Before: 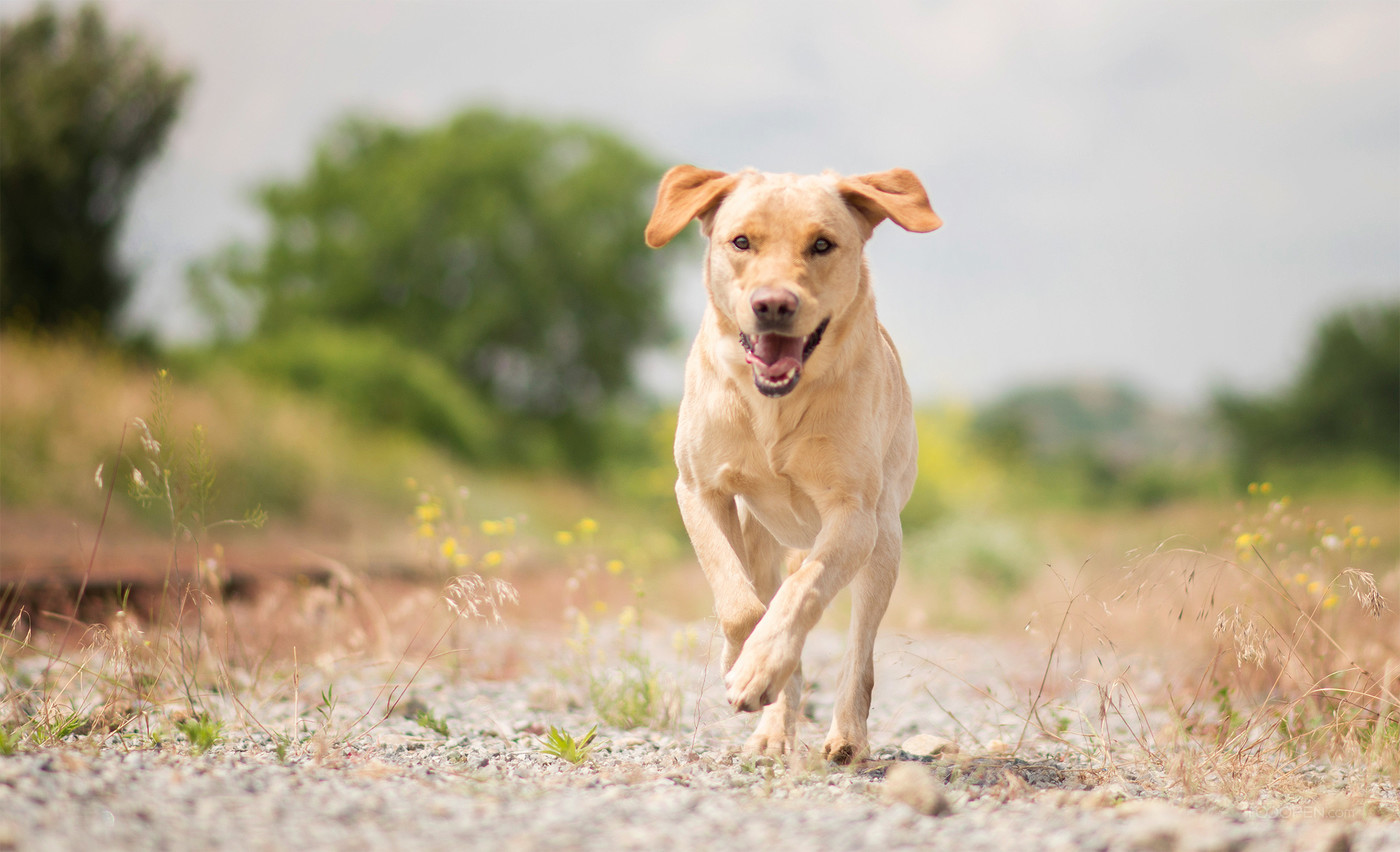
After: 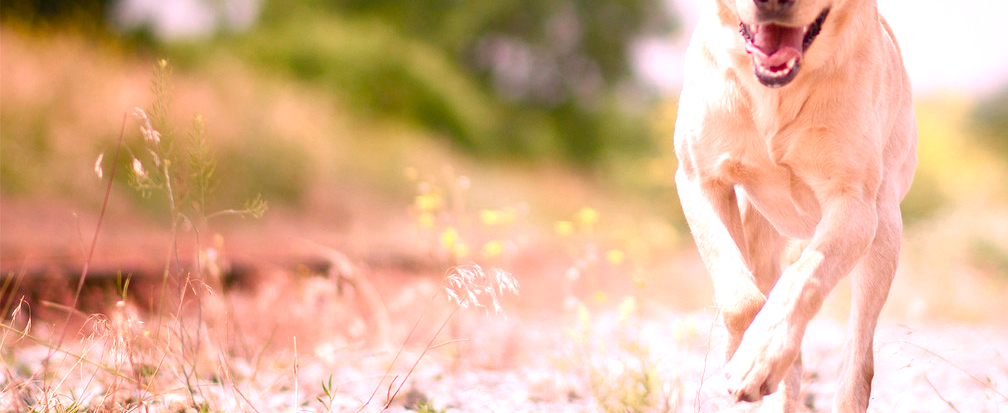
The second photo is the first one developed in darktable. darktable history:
crop: top 36.498%, right 27.964%, bottom 14.995%
color balance rgb: perceptual saturation grading › global saturation 20%, perceptual saturation grading › highlights -50%, perceptual saturation grading › shadows 30%, perceptual brilliance grading › global brilliance 10%, perceptual brilliance grading › shadows 15%
white balance: red 1.188, blue 1.11
